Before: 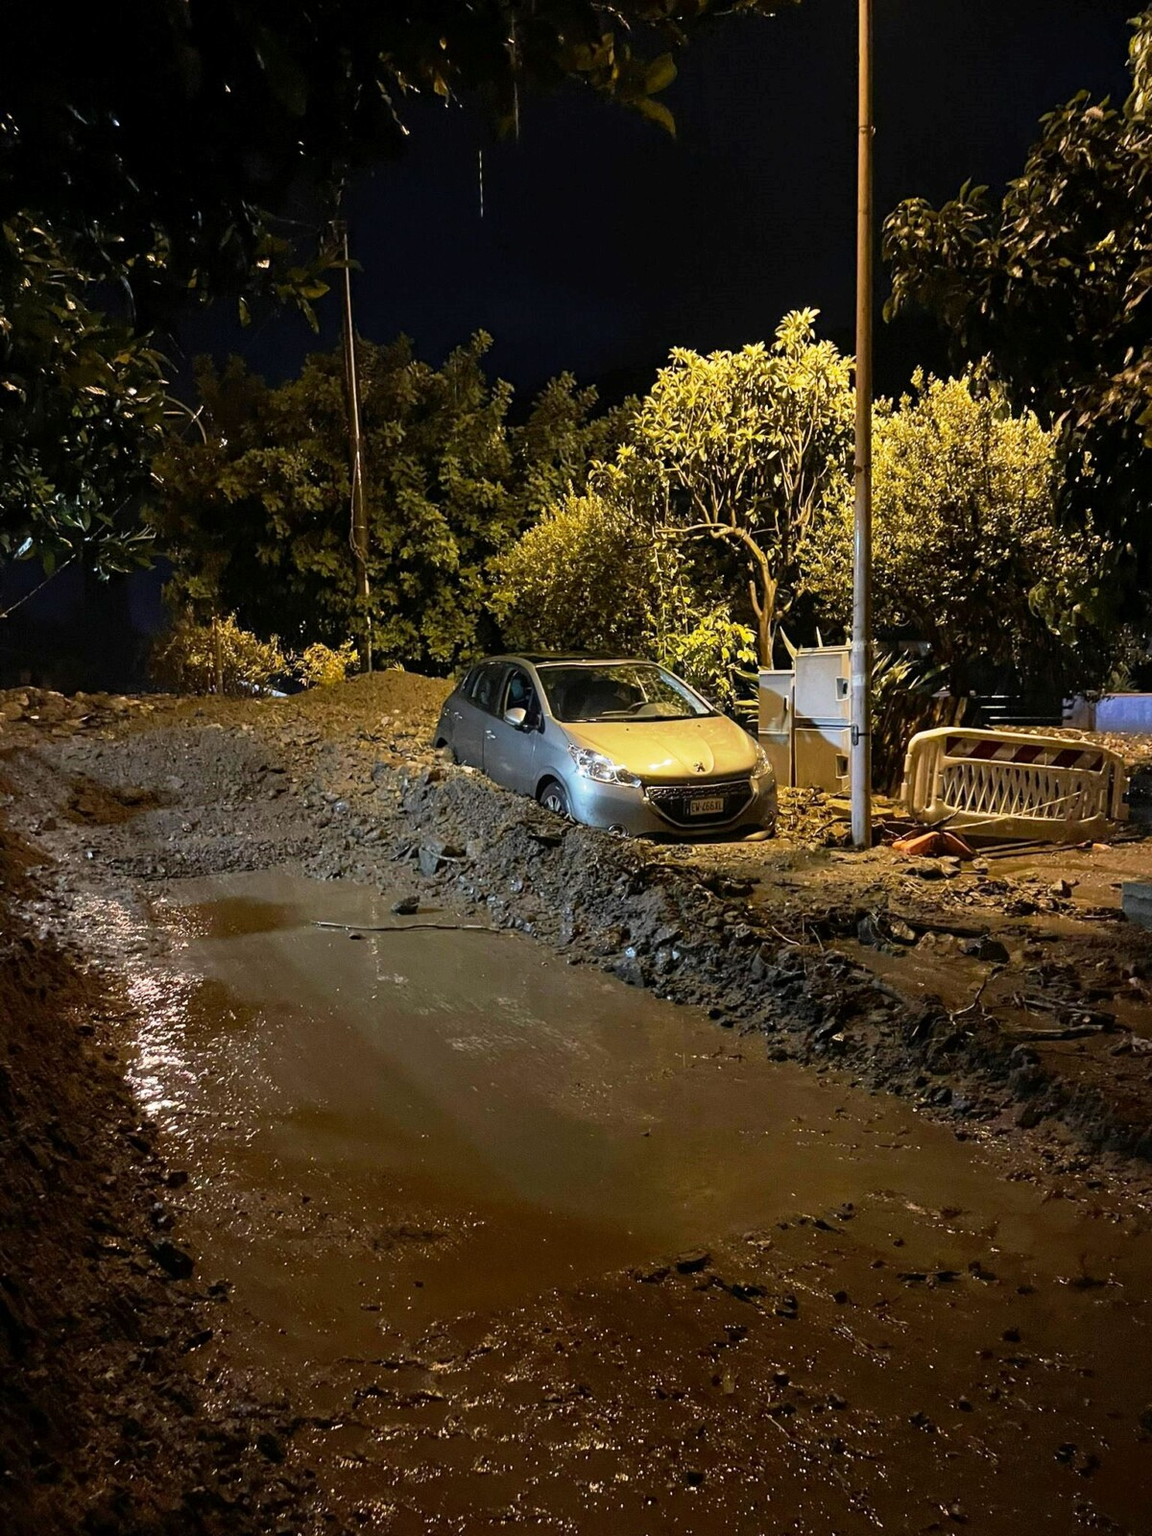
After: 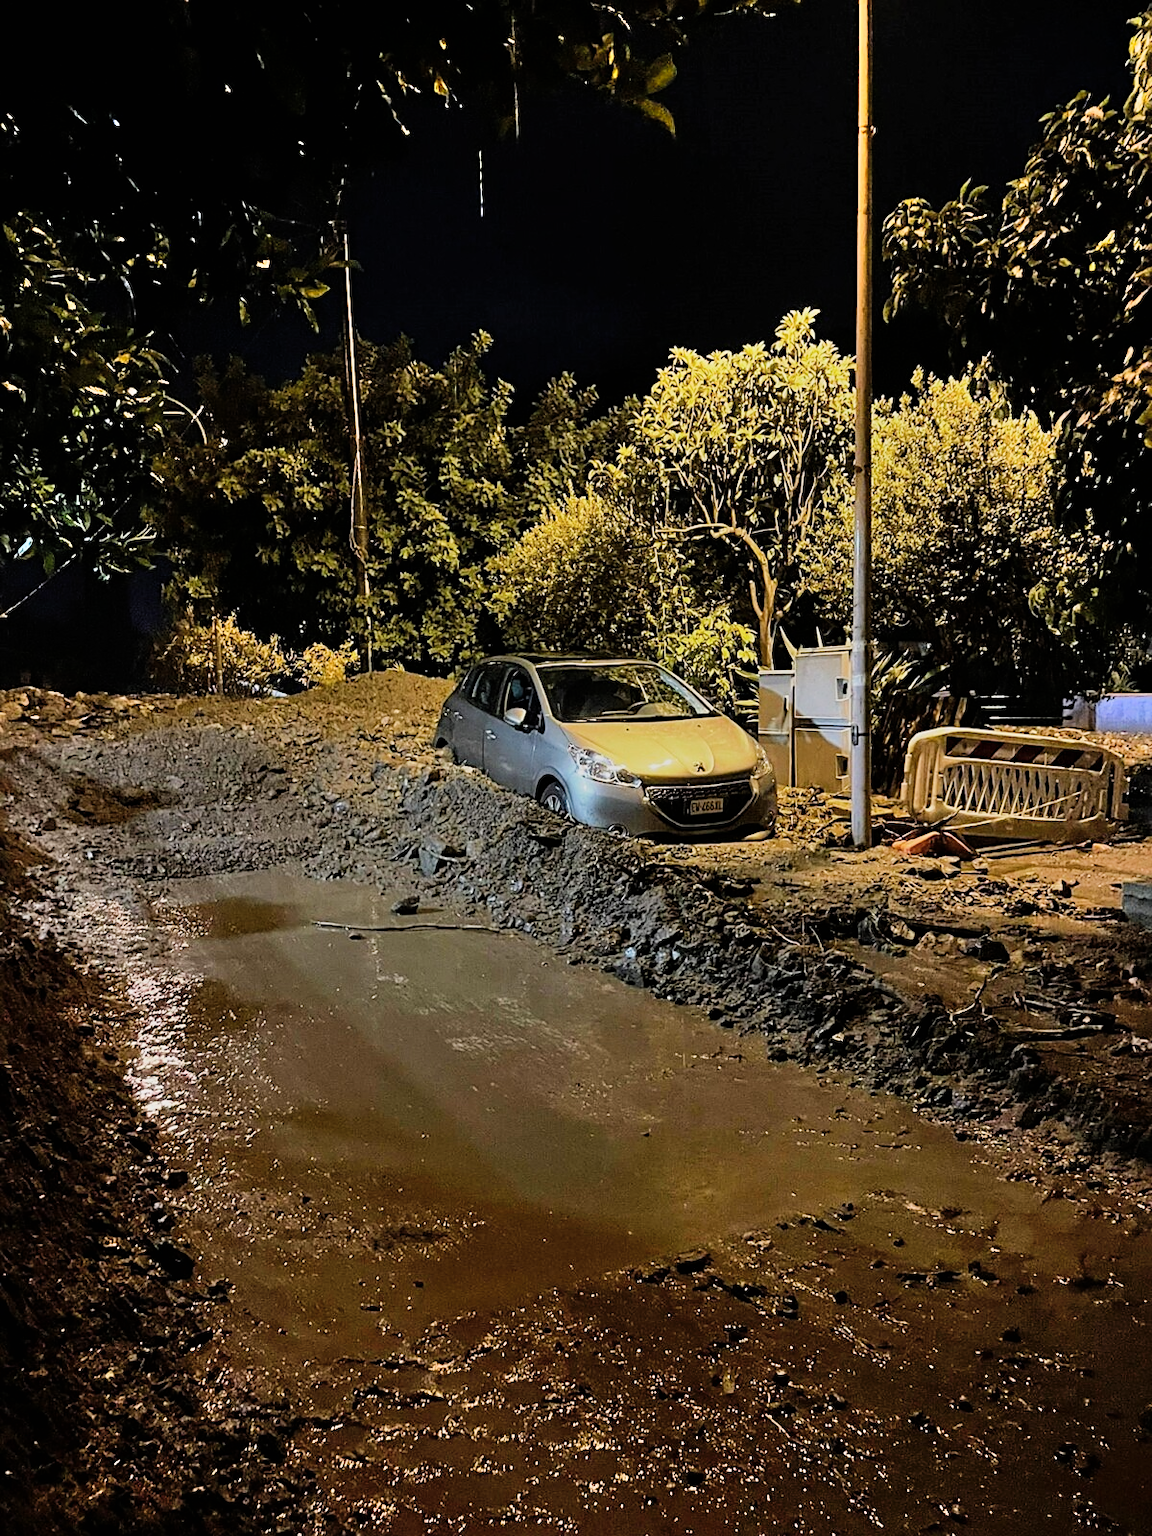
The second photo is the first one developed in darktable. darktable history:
shadows and highlights: shadows 53.01, soften with gaussian
sharpen: on, module defaults
filmic rgb: black relative exposure -7.97 EV, white relative exposure 4.01 EV, hardness 4.14
